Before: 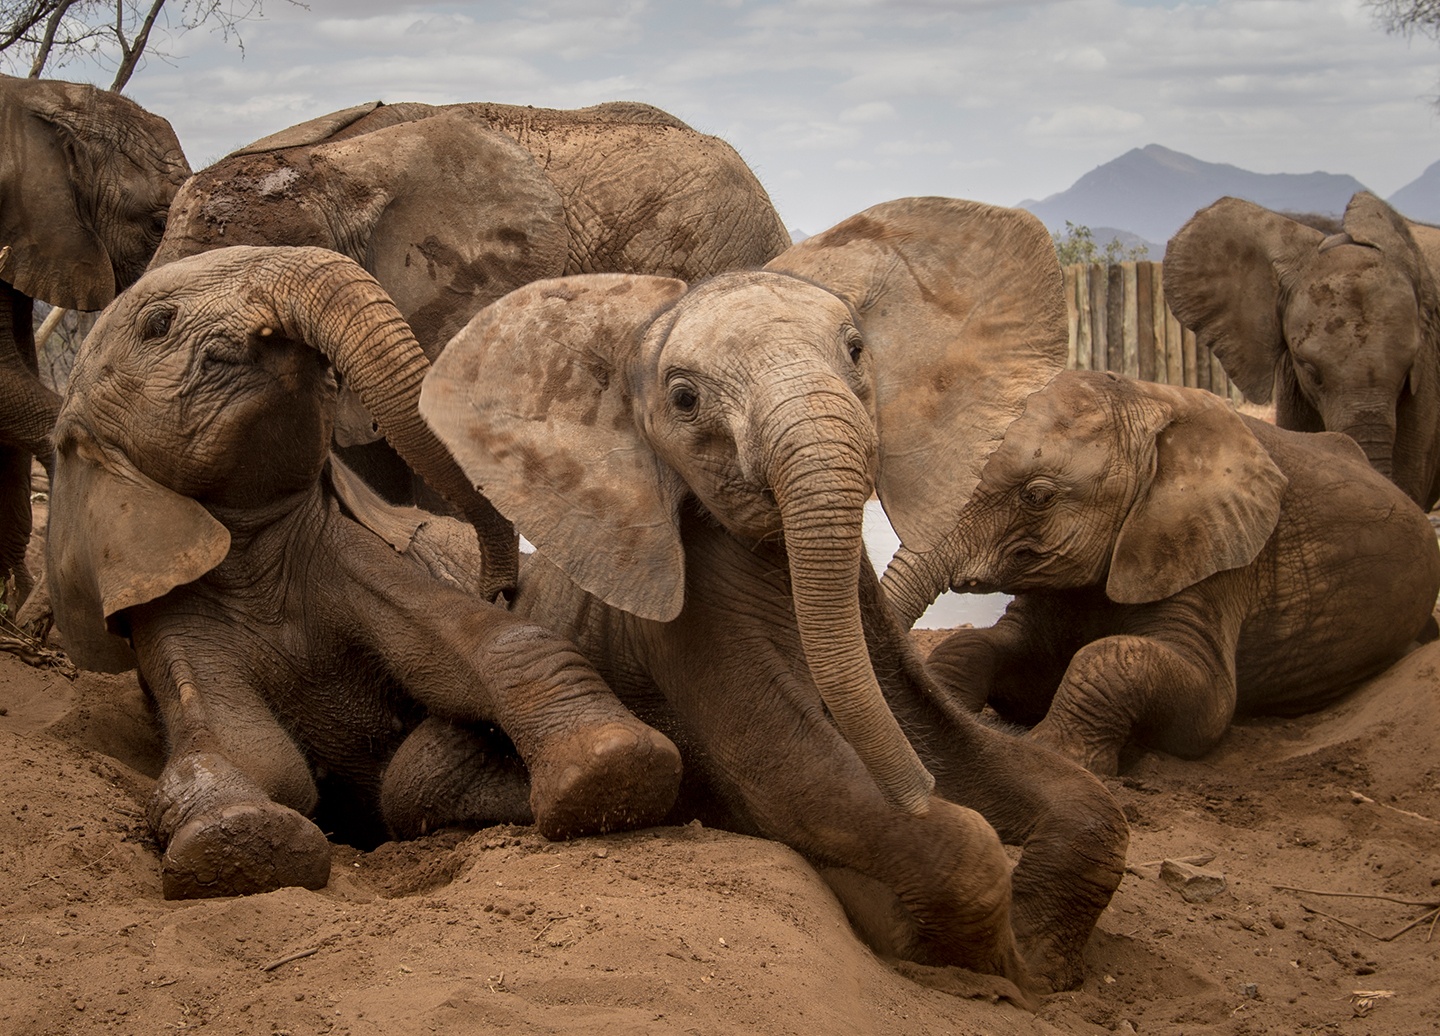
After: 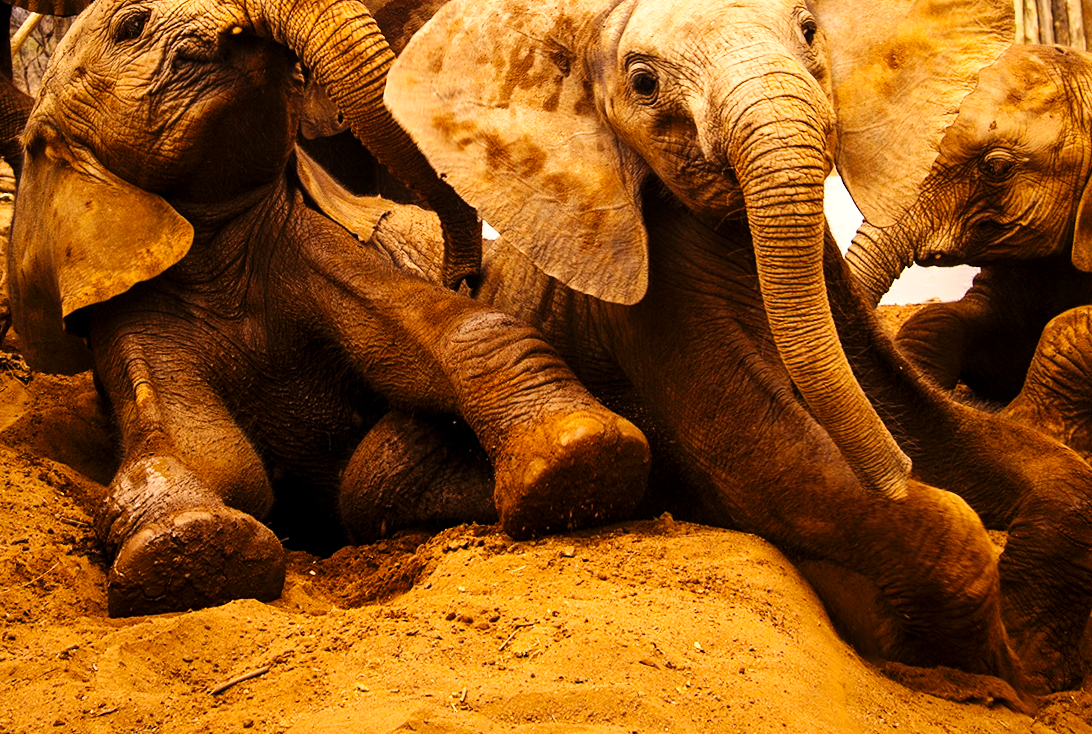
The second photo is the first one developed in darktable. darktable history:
crop: top 26.531%, right 17.959%
tone equalizer: -8 EV -0.75 EV, -7 EV -0.7 EV, -6 EV -0.6 EV, -5 EV -0.4 EV, -3 EV 0.4 EV, -2 EV 0.6 EV, -1 EV 0.7 EV, +0 EV 0.75 EV, edges refinement/feathering 500, mask exposure compensation -1.57 EV, preserve details no
base curve: curves: ch0 [(0, 0) (0.032, 0.025) (0.121, 0.166) (0.206, 0.329) (0.605, 0.79) (1, 1)], preserve colors none
color balance rgb: perceptual saturation grading › global saturation 40%, global vibrance 15%
rotate and perspective: rotation -1.68°, lens shift (vertical) -0.146, crop left 0.049, crop right 0.912, crop top 0.032, crop bottom 0.96
white balance: red 1.127, blue 0.943
